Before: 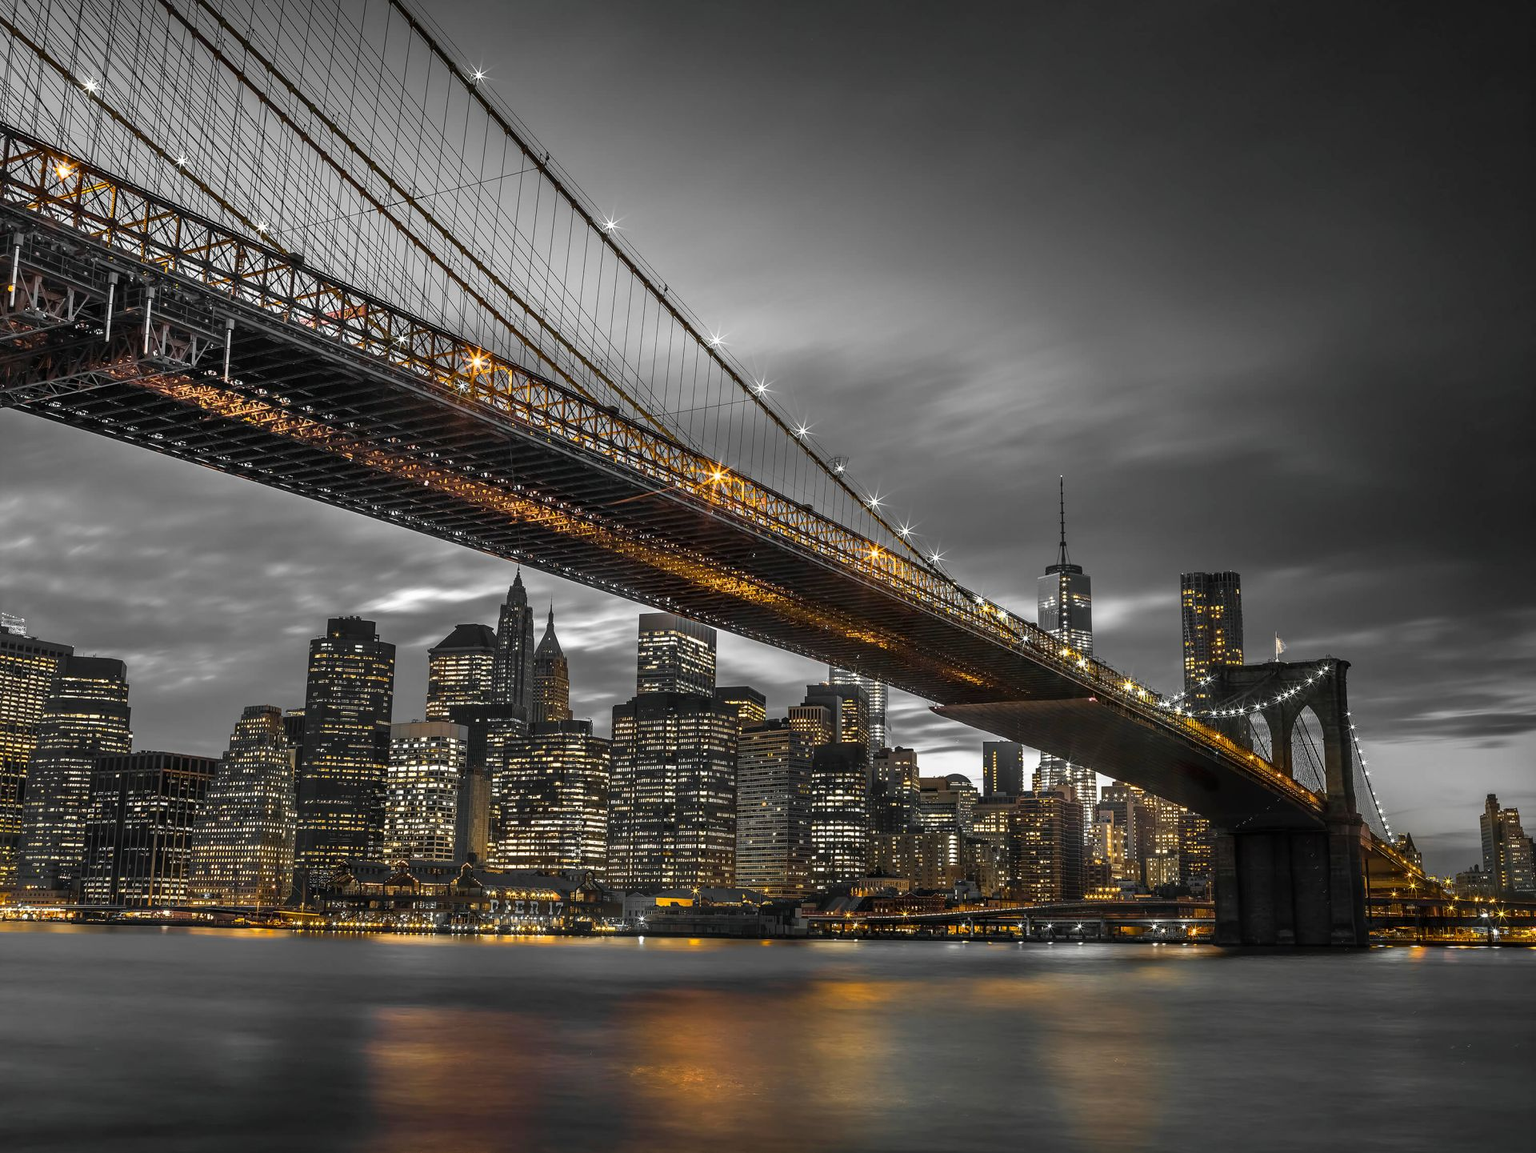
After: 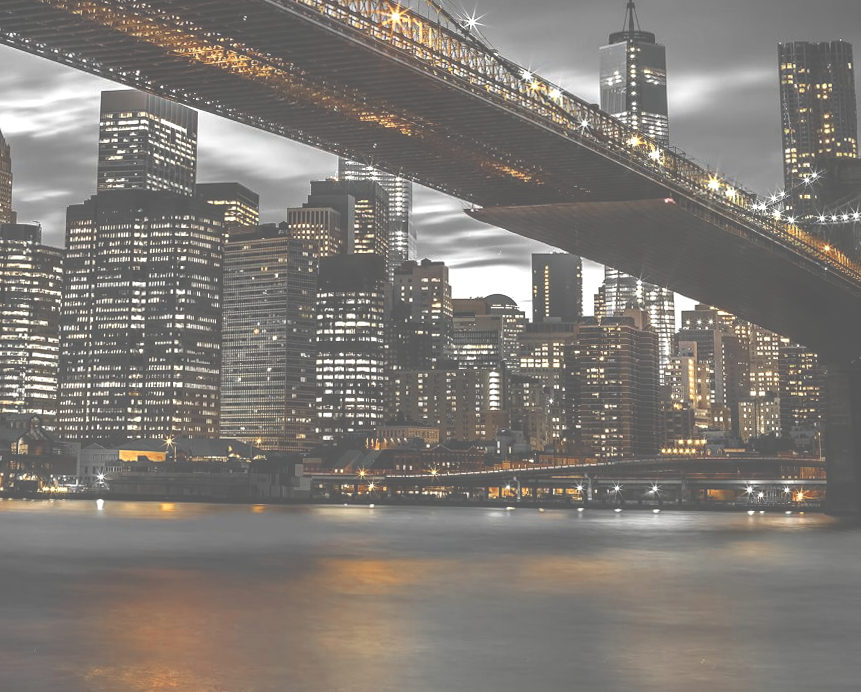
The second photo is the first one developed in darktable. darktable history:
color zones: curves: ch0 [(0, 0.5) (0.125, 0.4) (0.25, 0.5) (0.375, 0.4) (0.5, 0.4) (0.625, 0.35) (0.75, 0.35) (0.875, 0.5)]; ch1 [(0, 0.35) (0.125, 0.45) (0.25, 0.35) (0.375, 0.35) (0.5, 0.35) (0.625, 0.35) (0.75, 0.45) (0.875, 0.35)]; ch2 [(0, 0.6) (0.125, 0.5) (0.25, 0.5) (0.375, 0.6) (0.5, 0.6) (0.625, 0.5) (0.75, 0.5) (0.875, 0.5)]
exposure: black level correction -0.071, exposure 0.5 EV, compensate highlight preservation false
rotate and perspective: rotation 0.226°, lens shift (vertical) -0.042, crop left 0.023, crop right 0.982, crop top 0.006, crop bottom 0.994
crop: left 35.976%, top 45.819%, right 18.162%, bottom 5.807%
